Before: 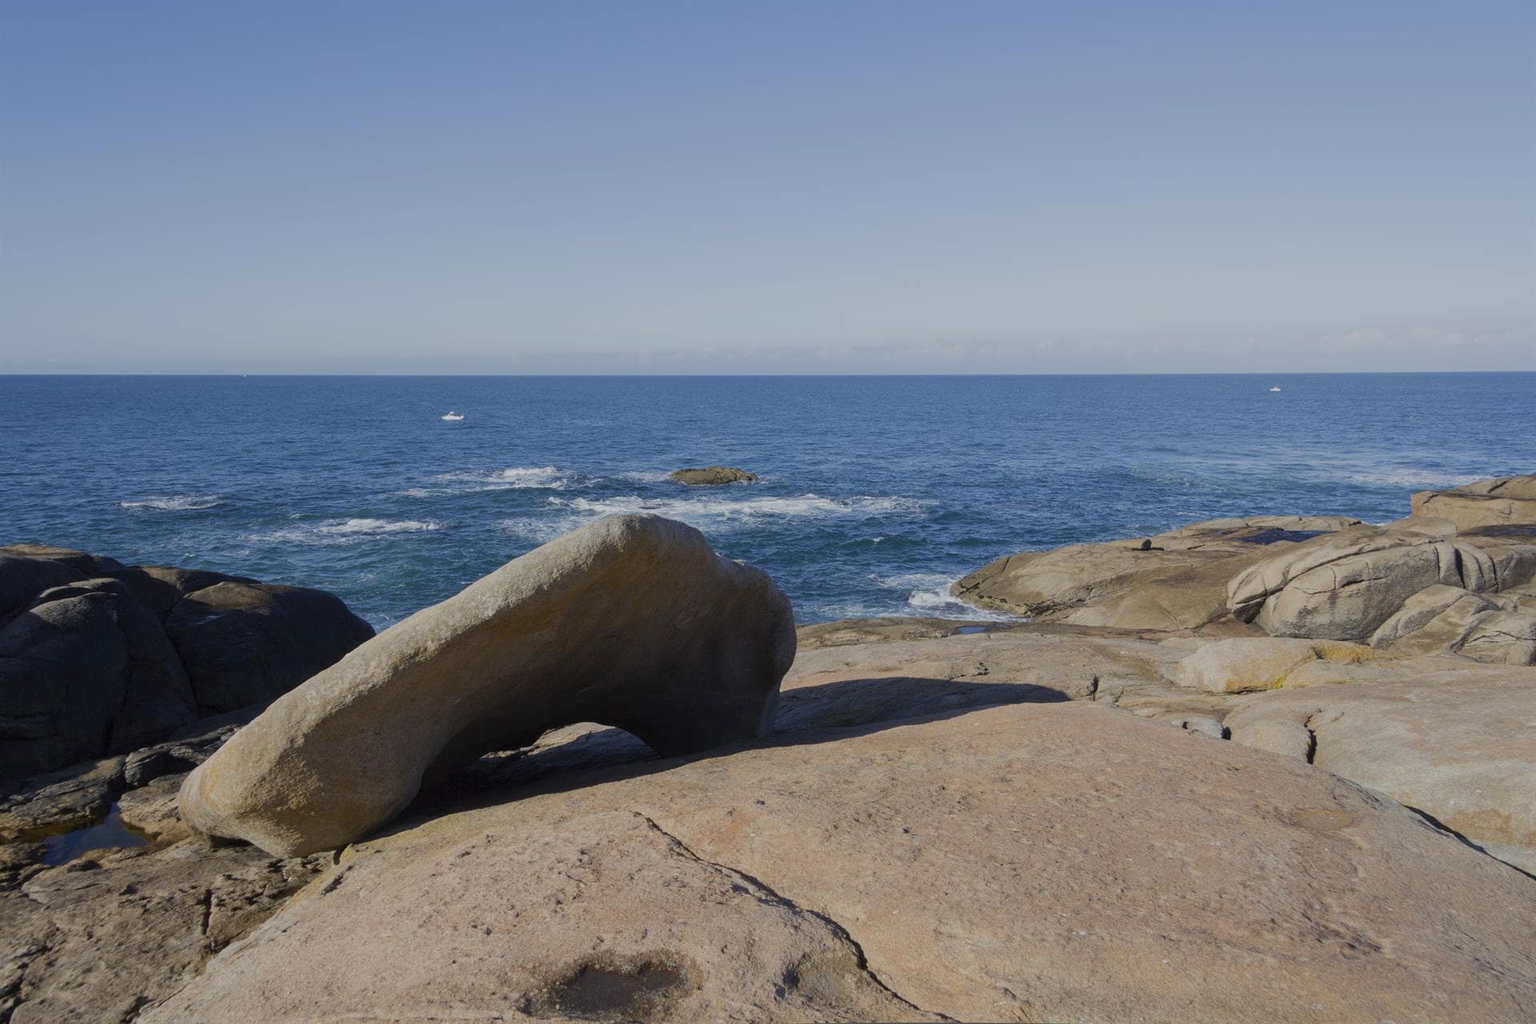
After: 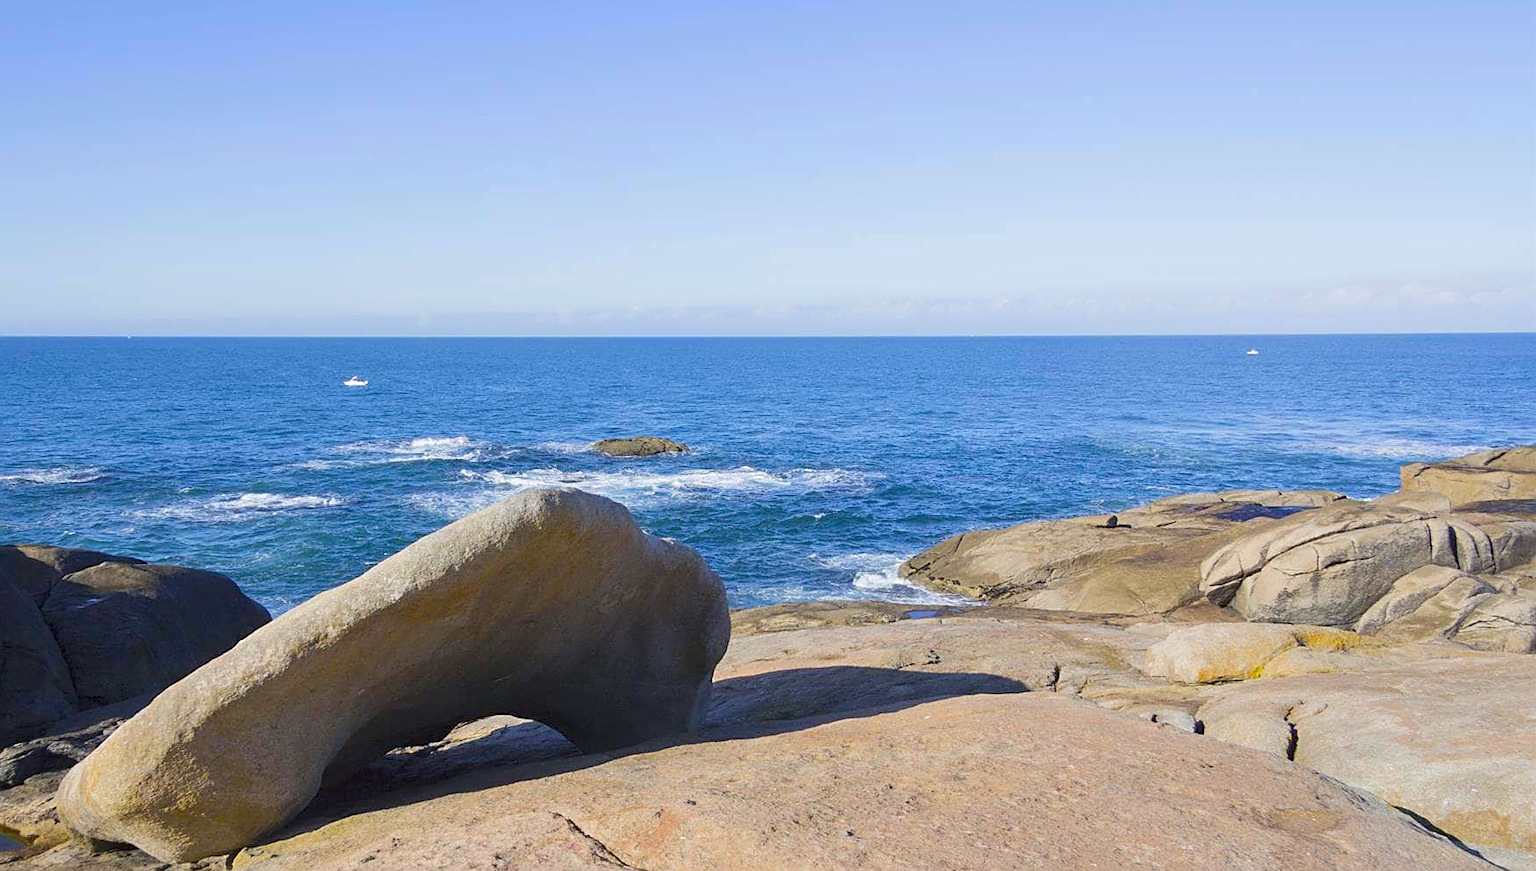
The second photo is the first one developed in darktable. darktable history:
sharpen: on, module defaults
crop: left 8.263%, top 6.527%, bottom 15.372%
contrast equalizer: y [[0.439, 0.44, 0.442, 0.457, 0.493, 0.498], [0.5 ×6], [0.5 ×6], [0 ×6], [0 ×6]], mix -0.343
tone equalizer: edges refinement/feathering 500, mask exposure compensation -1.57 EV, preserve details guided filter
color balance rgb: shadows lift › chroma 0.961%, shadows lift › hue 111.29°, power › chroma 0.528%, power › hue 263.18°, perceptual saturation grading › global saturation 39.418%, contrast -9.756%
exposure: black level correction 0, exposure 0.897 EV, compensate highlight preservation false
